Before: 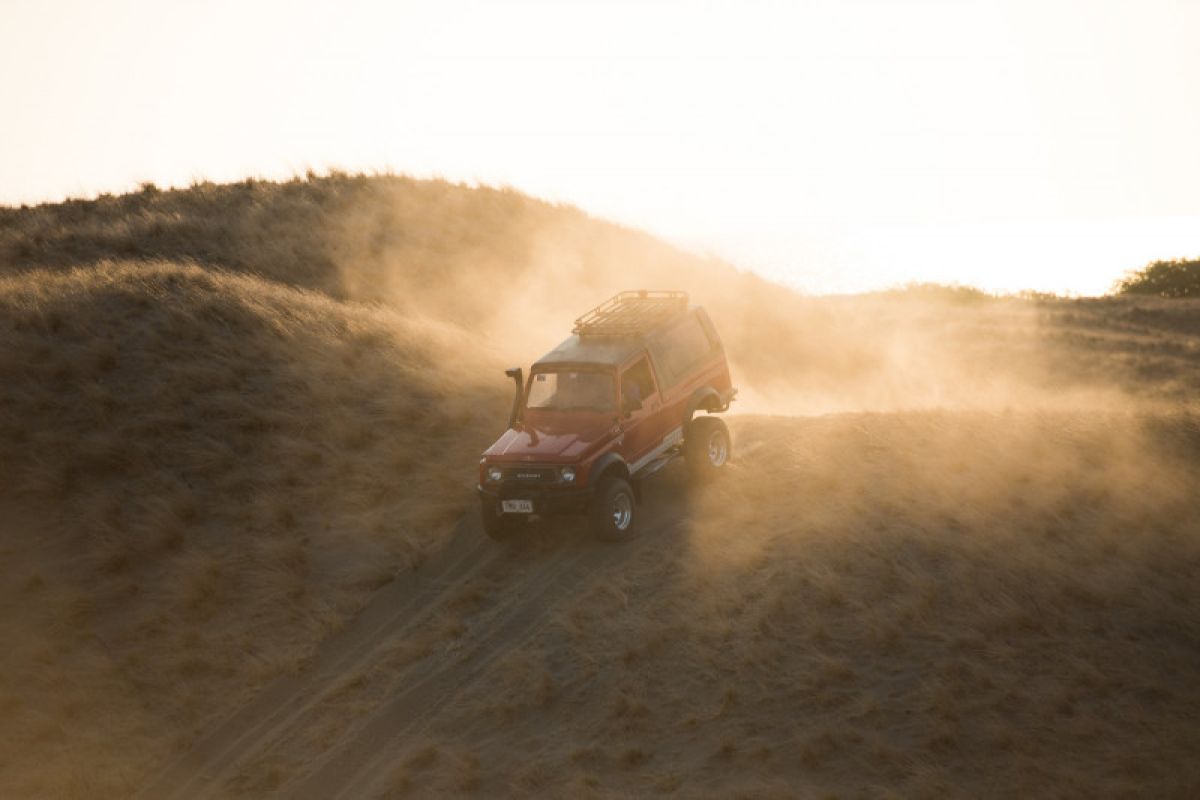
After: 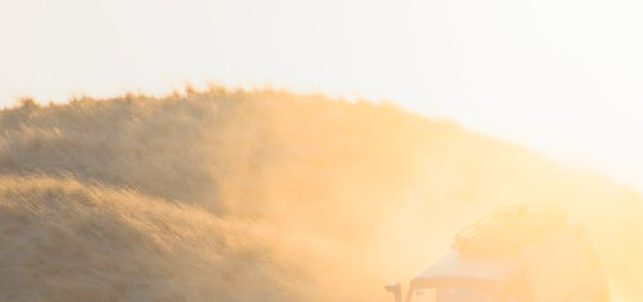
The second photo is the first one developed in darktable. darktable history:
base curve: curves: ch0 [(0, 0) (0.262, 0.32) (0.722, 0.705) (1, 1)]
lowpass: radius 0.1, contrast 0.85, saturation 1.1, unbound 0
bloom: size 40%
crop: left 10.121%, top 10.631%, right 36.218%, bottom 51.526%
